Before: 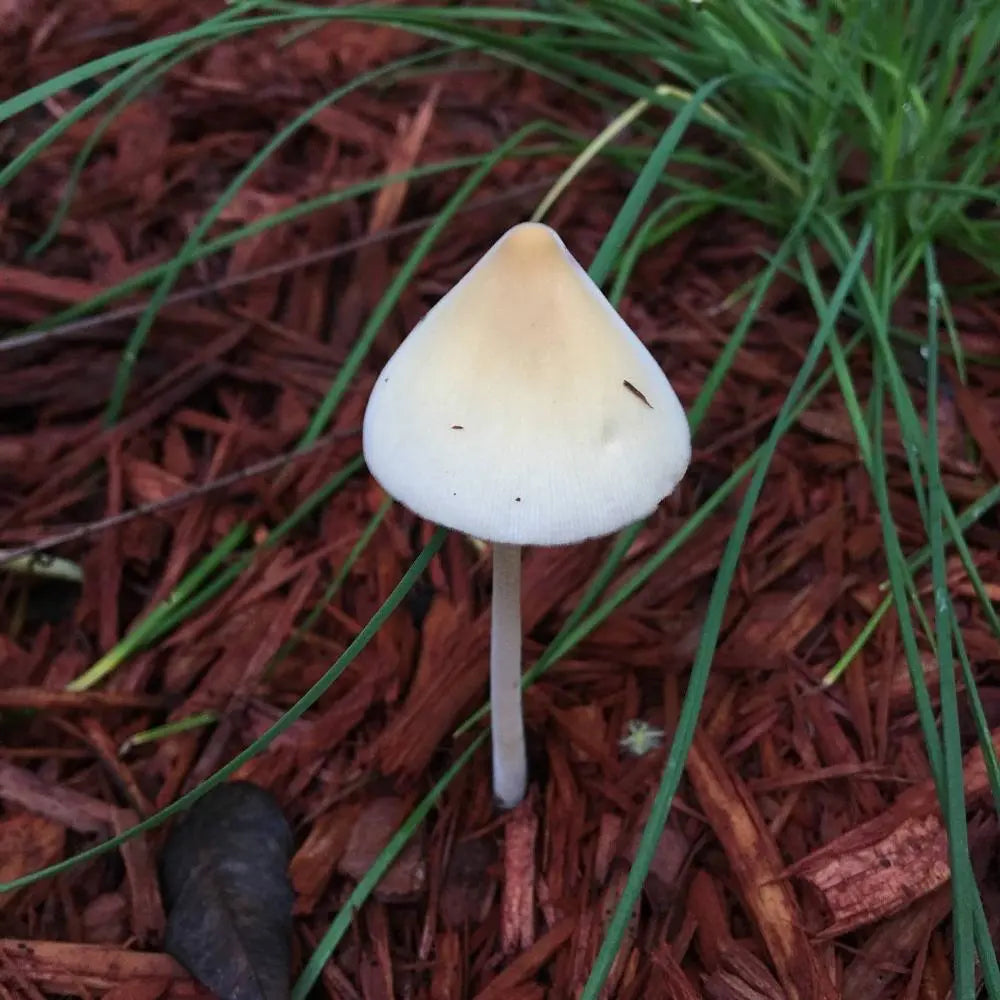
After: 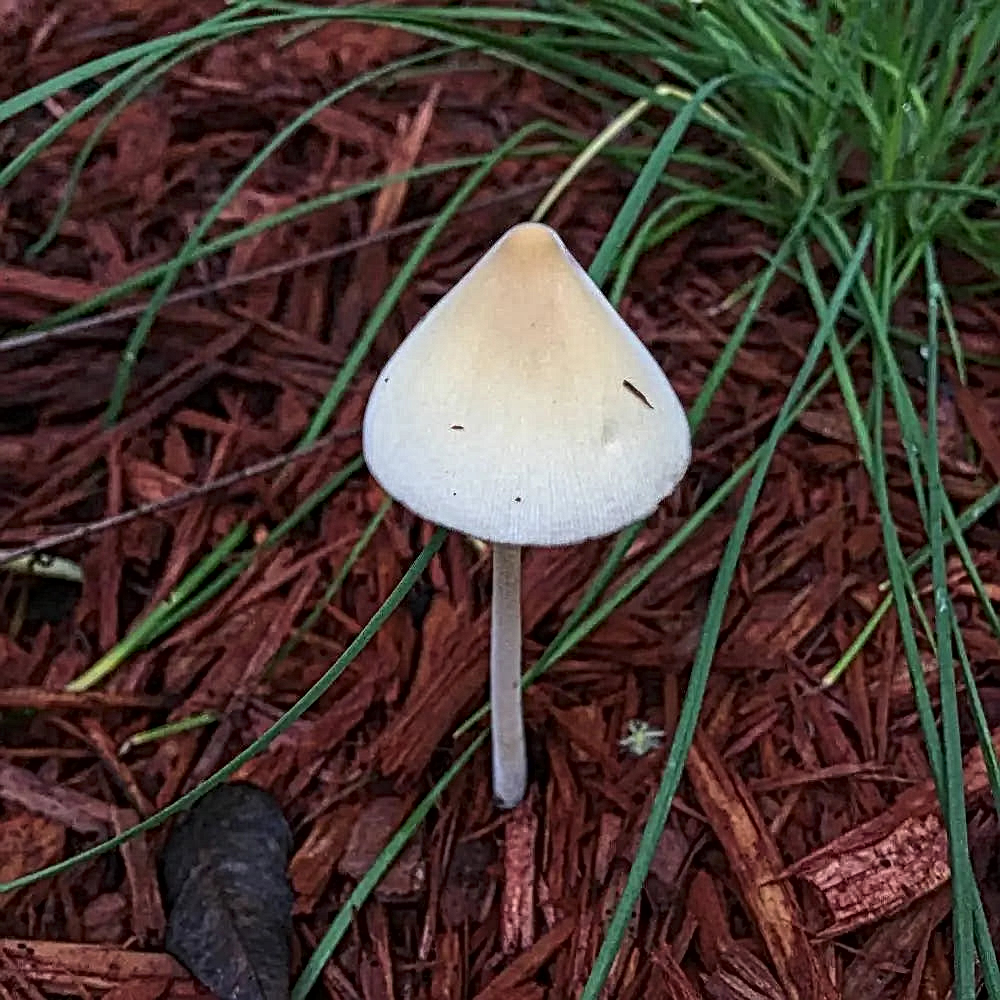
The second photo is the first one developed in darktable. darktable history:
sharpen: radius 5.325, amount 0.312, threshold 26.433
local contrast: mode bilateral grid, contrast 20, coarseness 3, detail 300%, midtone range 0.2
